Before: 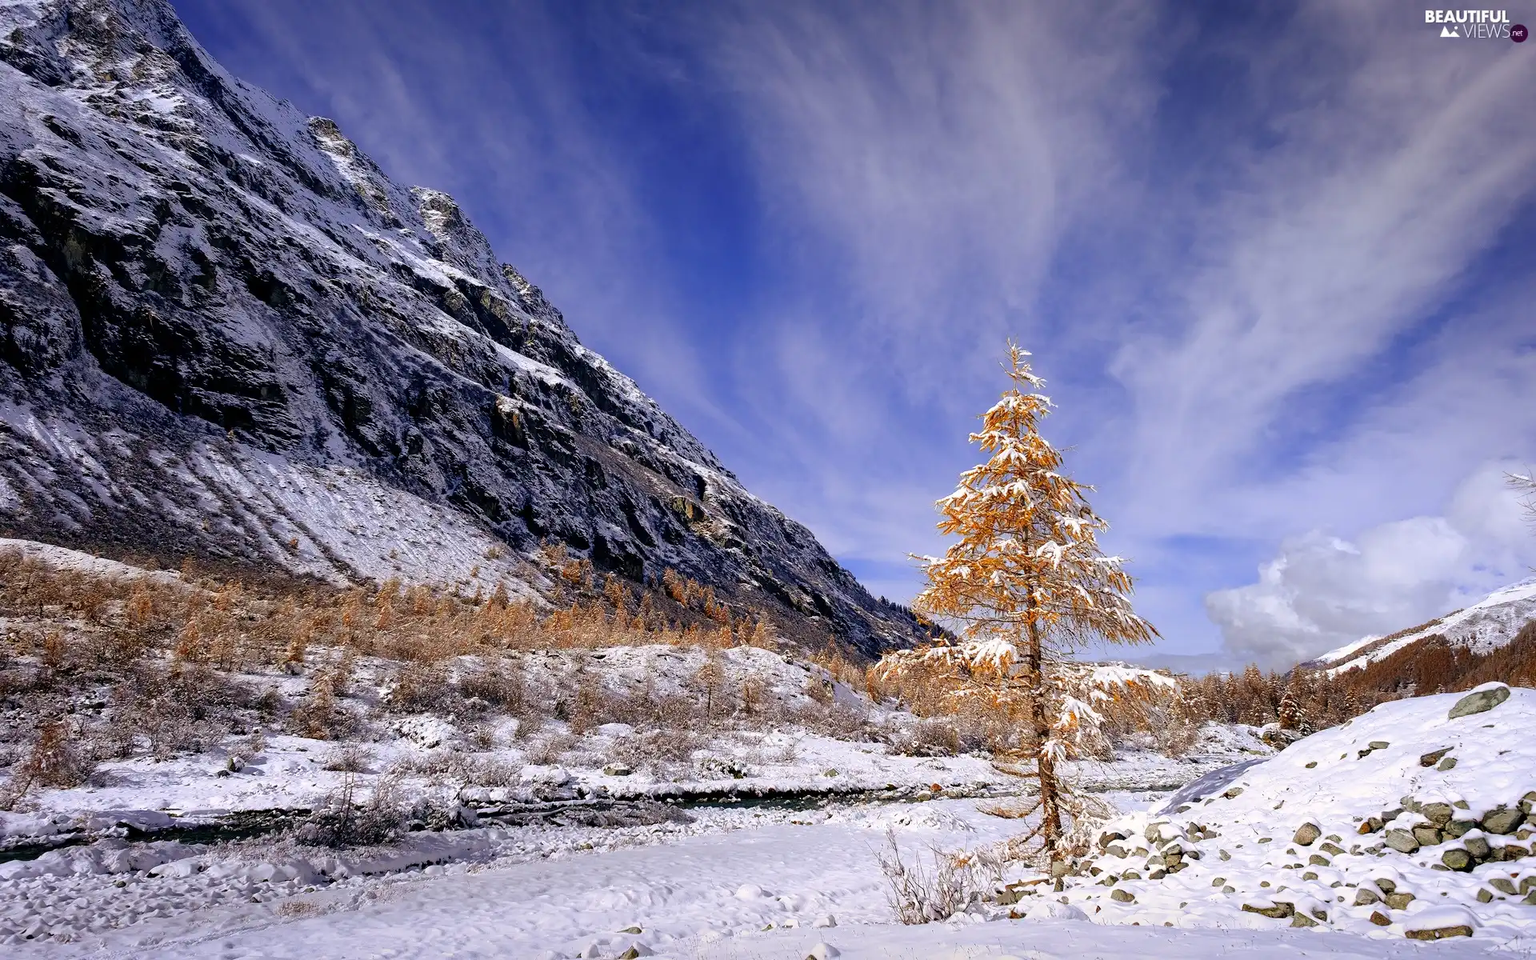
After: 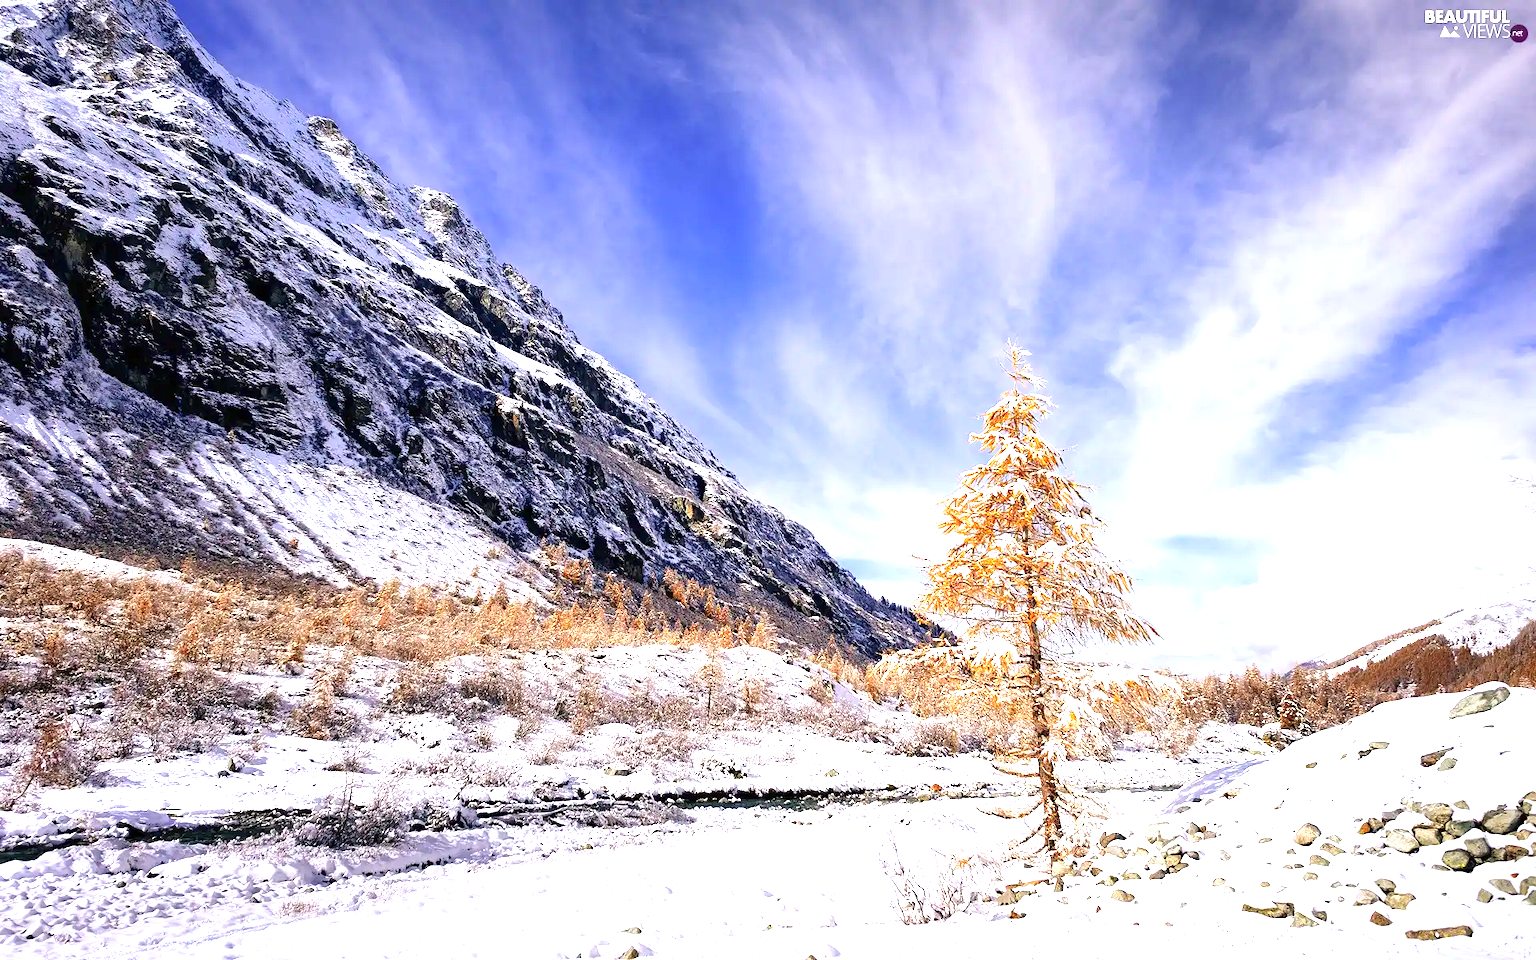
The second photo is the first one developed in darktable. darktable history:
exposure: black level correction 0, exposure 1.474 EV, compensate exposure bias true, compensate highlight preservation false
